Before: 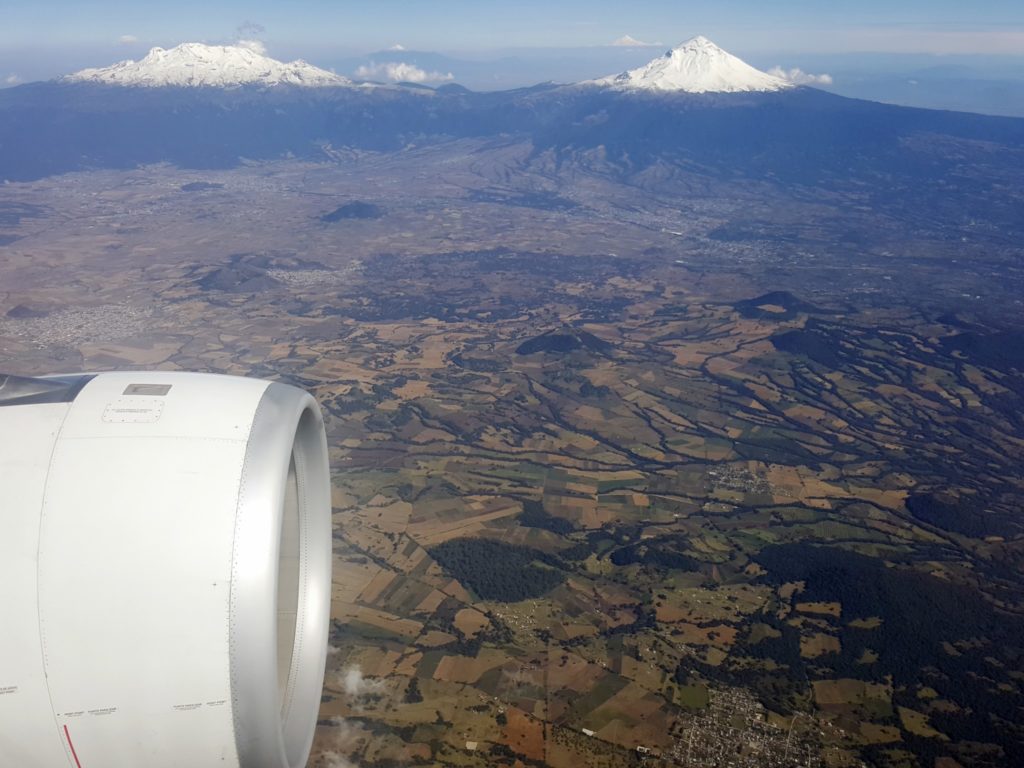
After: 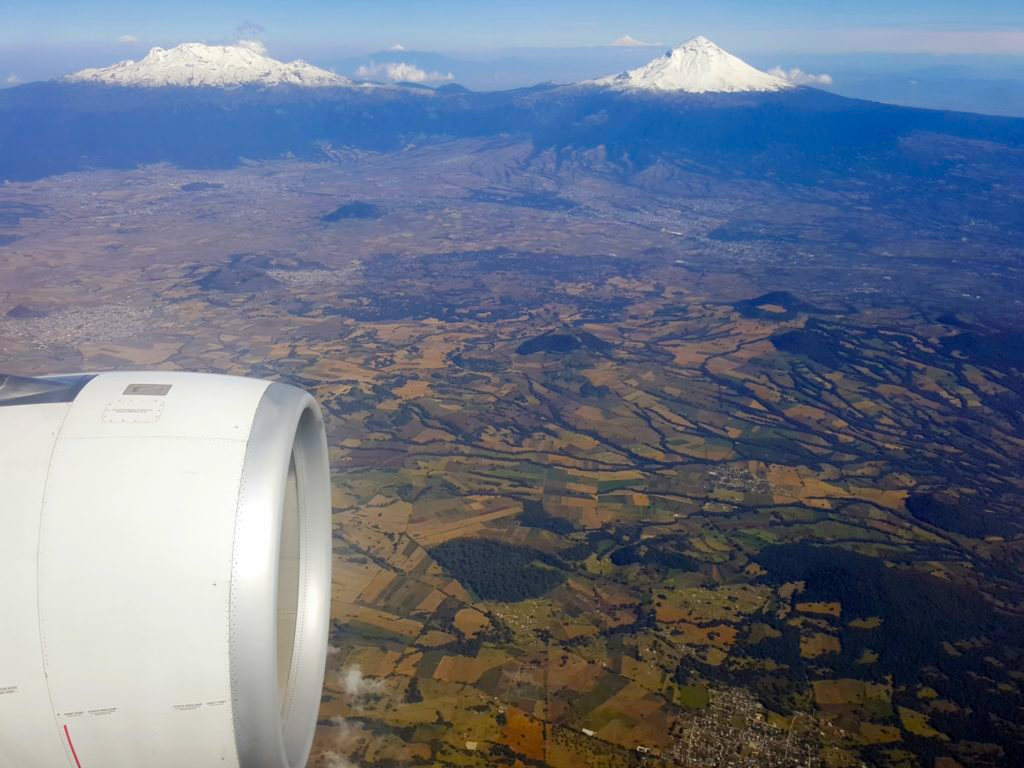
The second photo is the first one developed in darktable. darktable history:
color balance rgb: power › hue 311.85°, linear chroma grading › global chroma 14.629%, perceptual saturation grading › global saturation 30.47%
